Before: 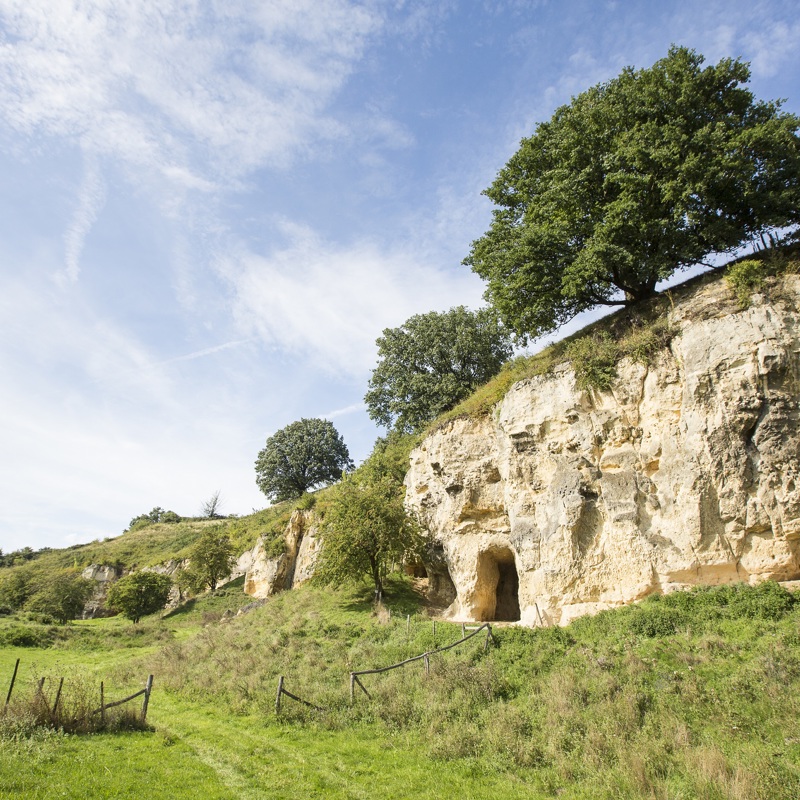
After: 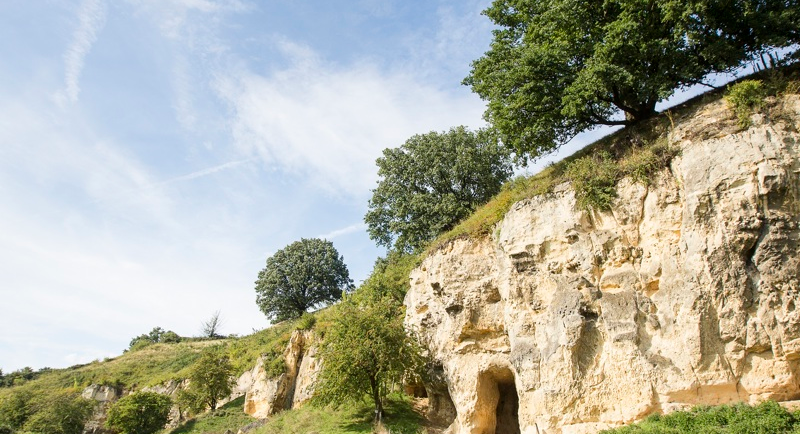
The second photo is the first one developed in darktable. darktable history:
crop and rotate: top 22.55%, bottom 23.078%
